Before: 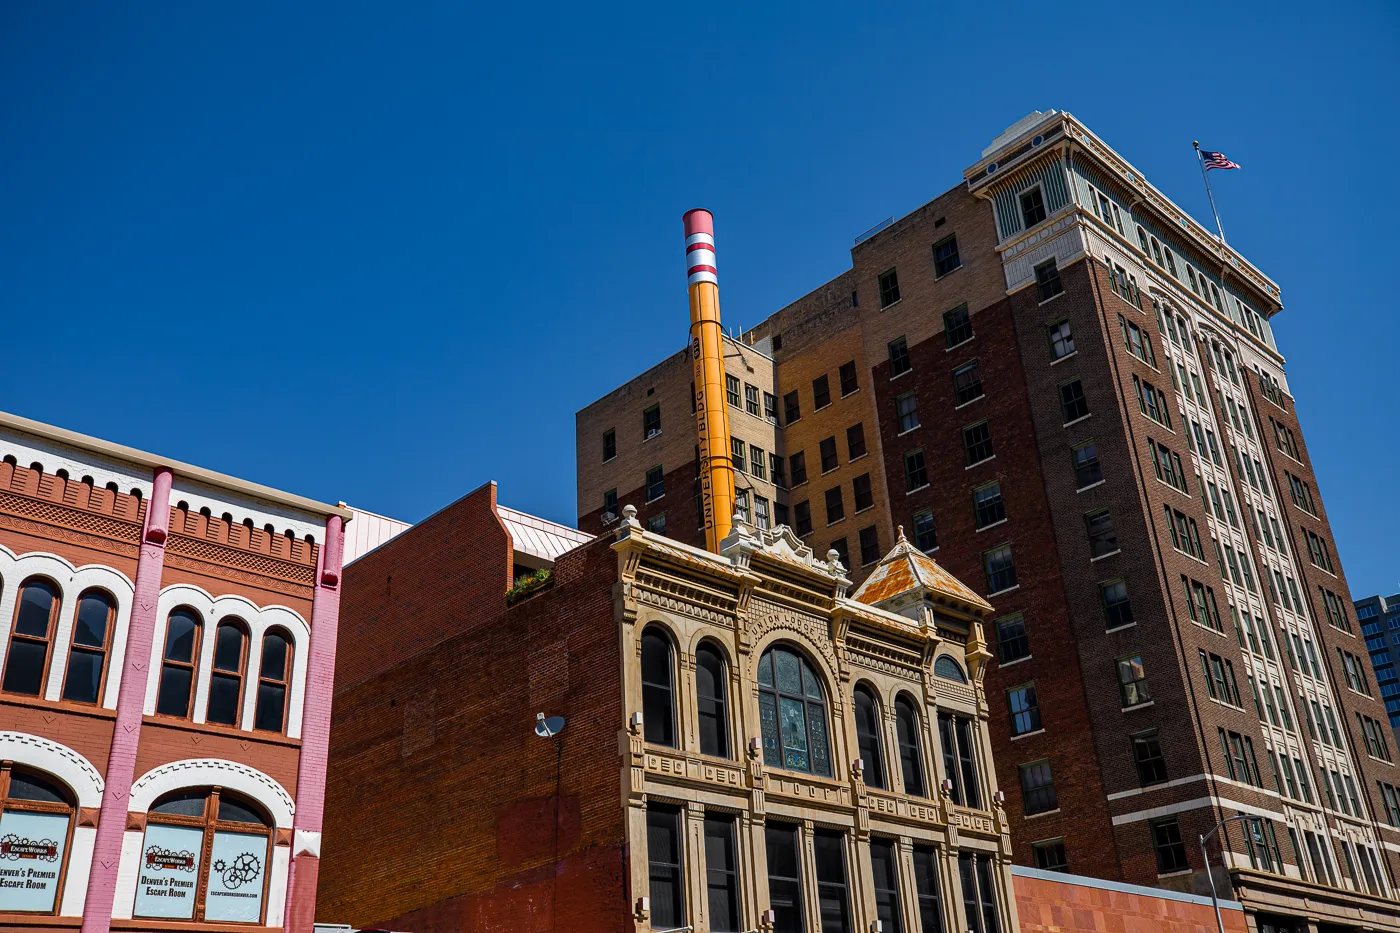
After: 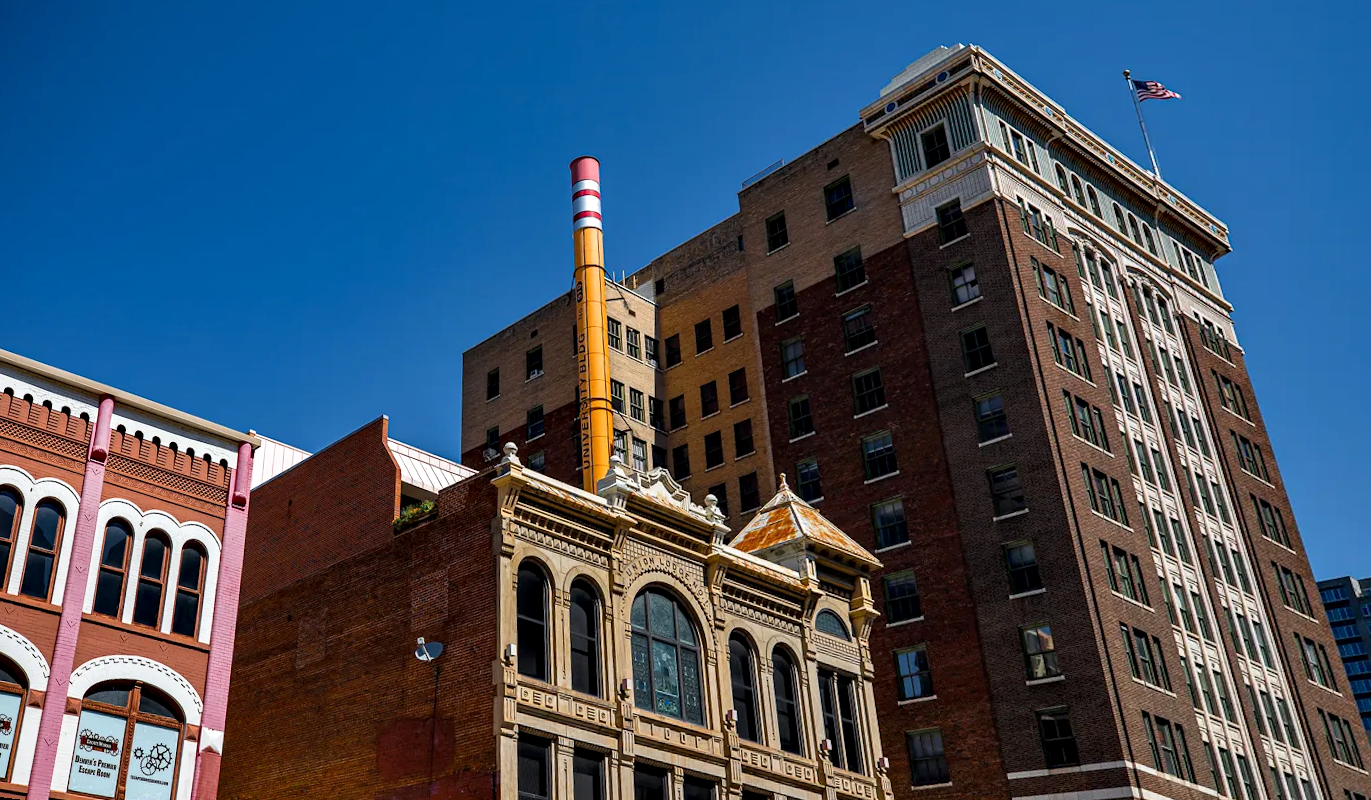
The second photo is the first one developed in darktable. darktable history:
contrast equalizer: octaves 7, y [[0.6 ×6], [0.55 ×6], [0 ×6], [0 ×6], [0 ×6]], mix 0.3
rotate and perspective: rotation 1.69°, lens shift (vertical) -0.023, lens shift (horizontal) -0.291, crop left 0.025, crop right 0.988, crop top 0.092, crop bottom 0.842
